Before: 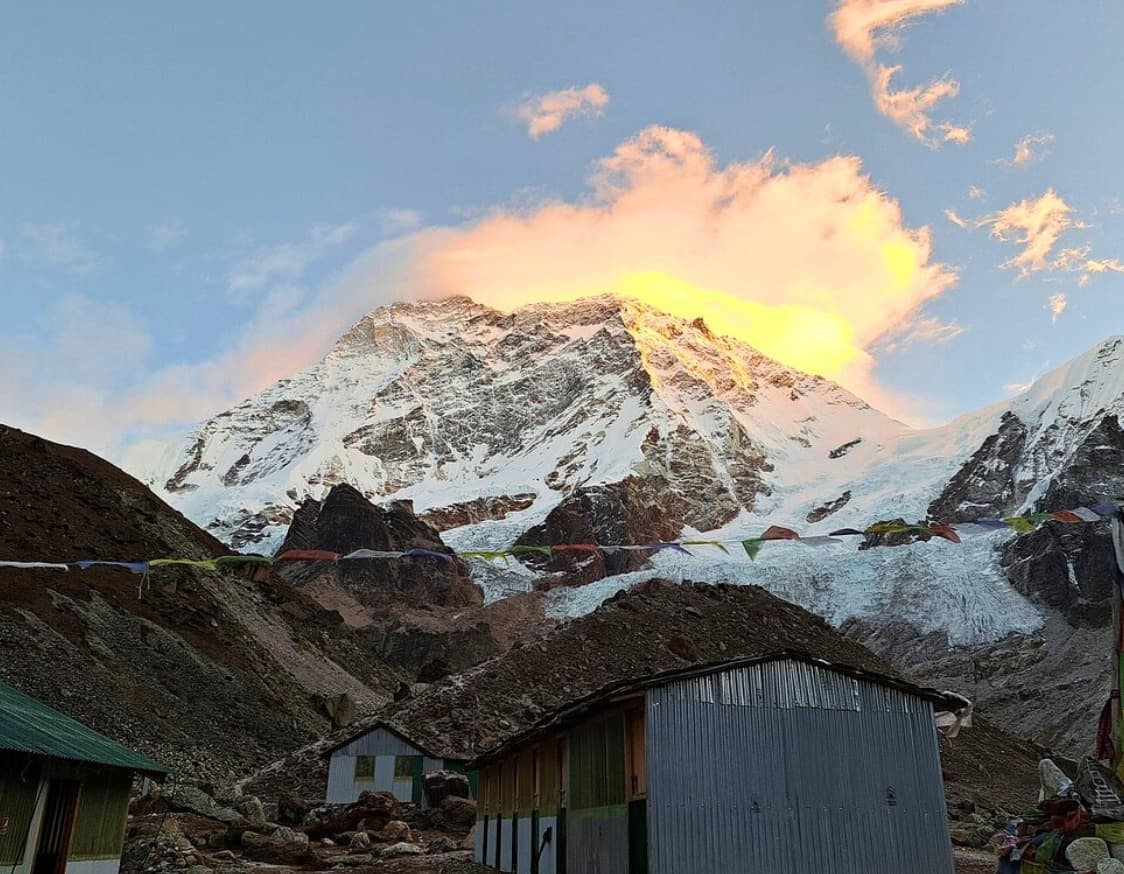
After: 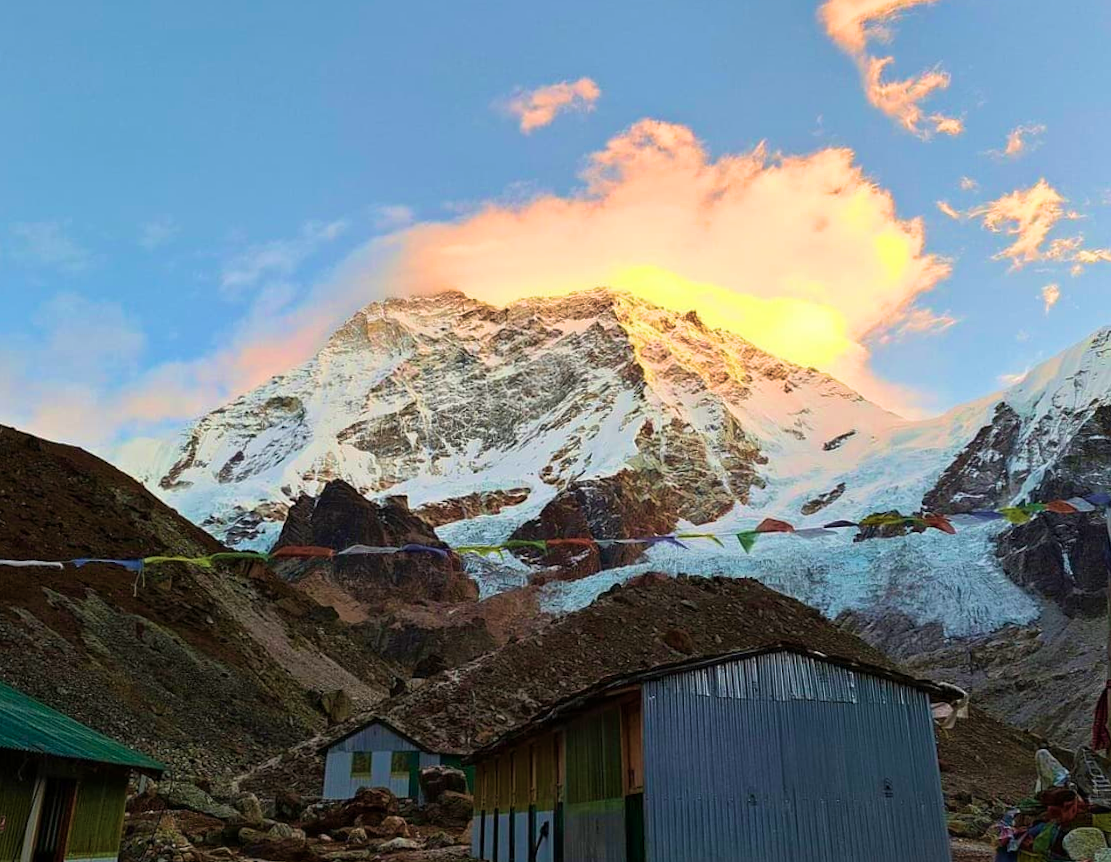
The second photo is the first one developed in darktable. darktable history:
rotate and perspective: rotation -0.45°, automatic cropping original format, crop left 0.008, crop right 0.992, crop top 0.012, crop bottom 0.988
velvia: strength 75%
